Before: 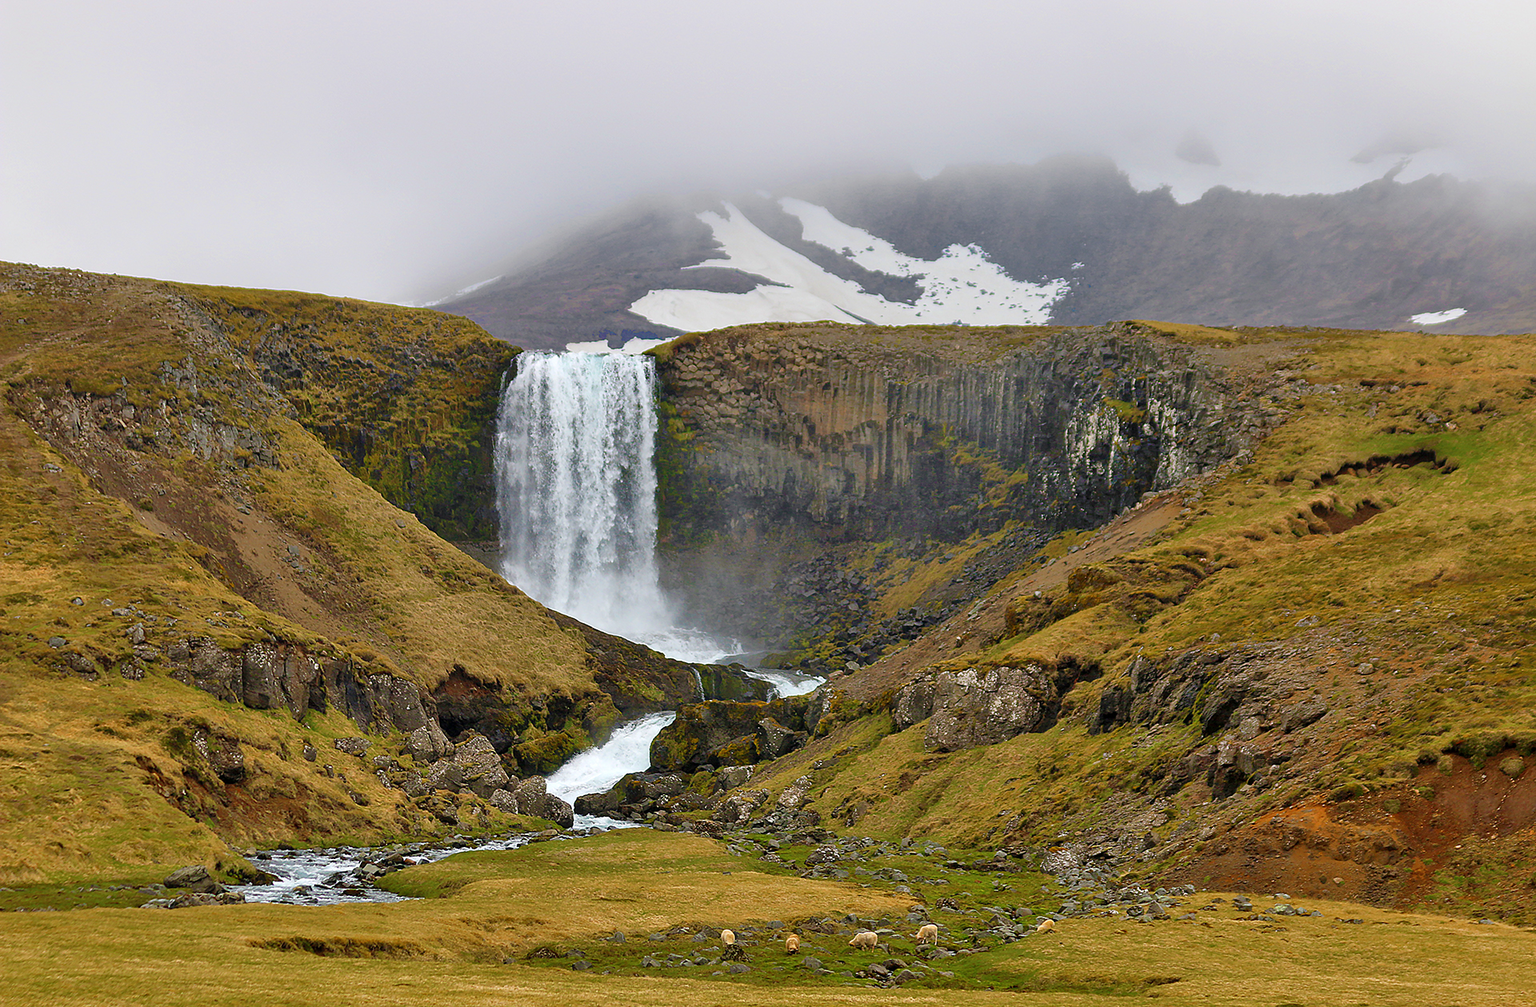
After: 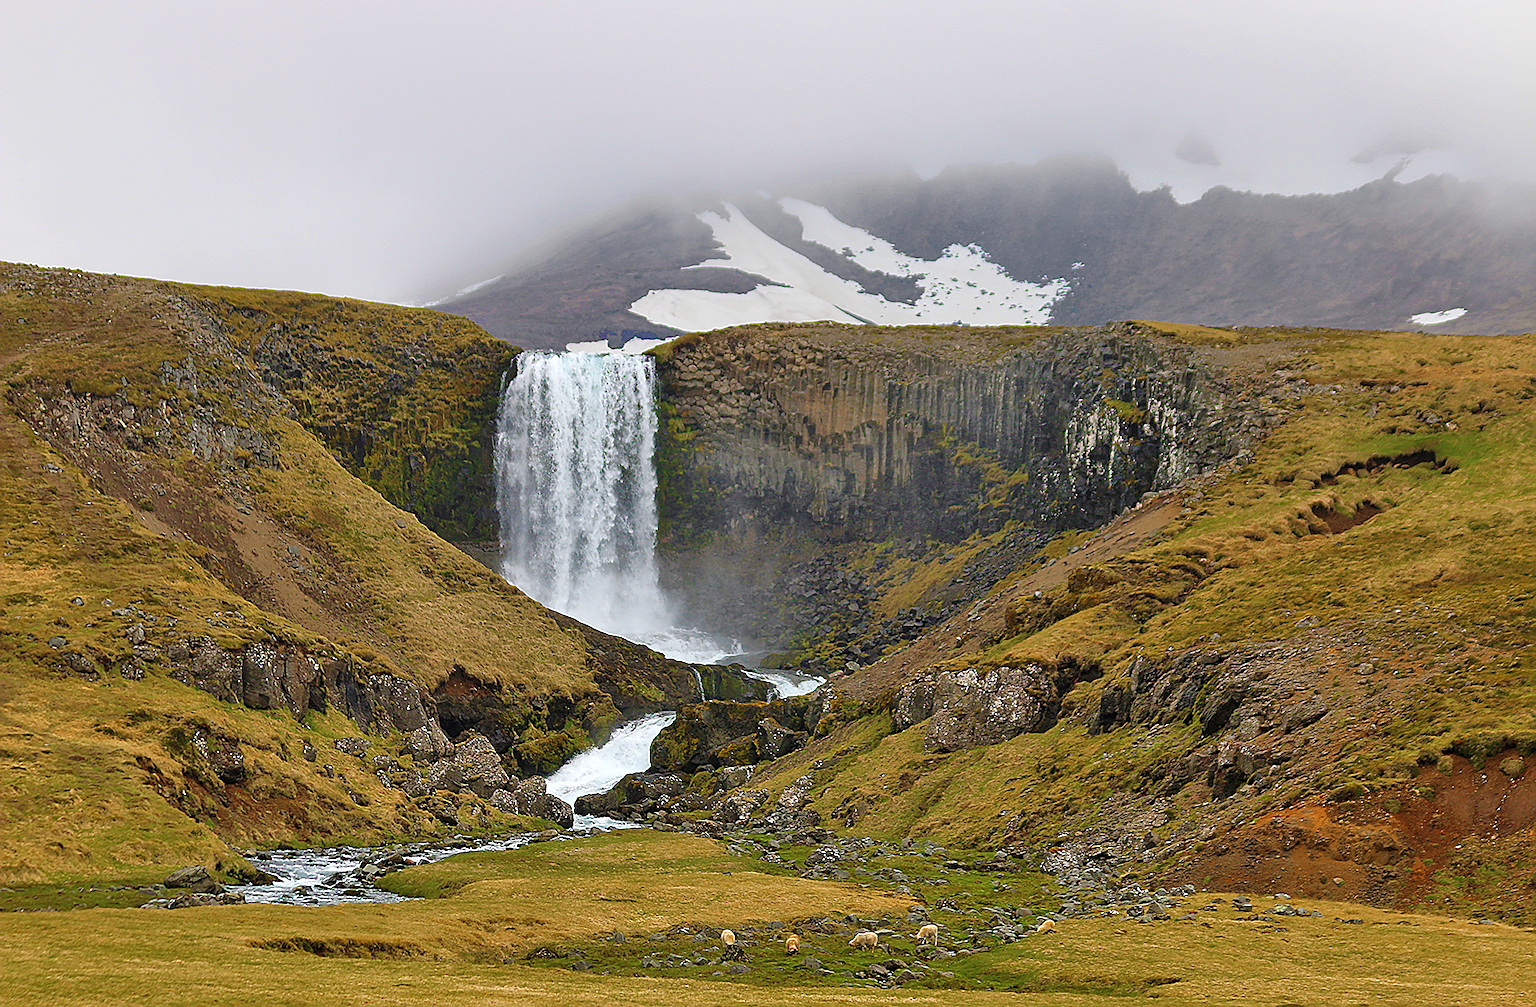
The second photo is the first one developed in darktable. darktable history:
exposure: black level correction -0.003, exposure 0.04 EV, compensate highlight preservation false
sharpen: on, module defaults
